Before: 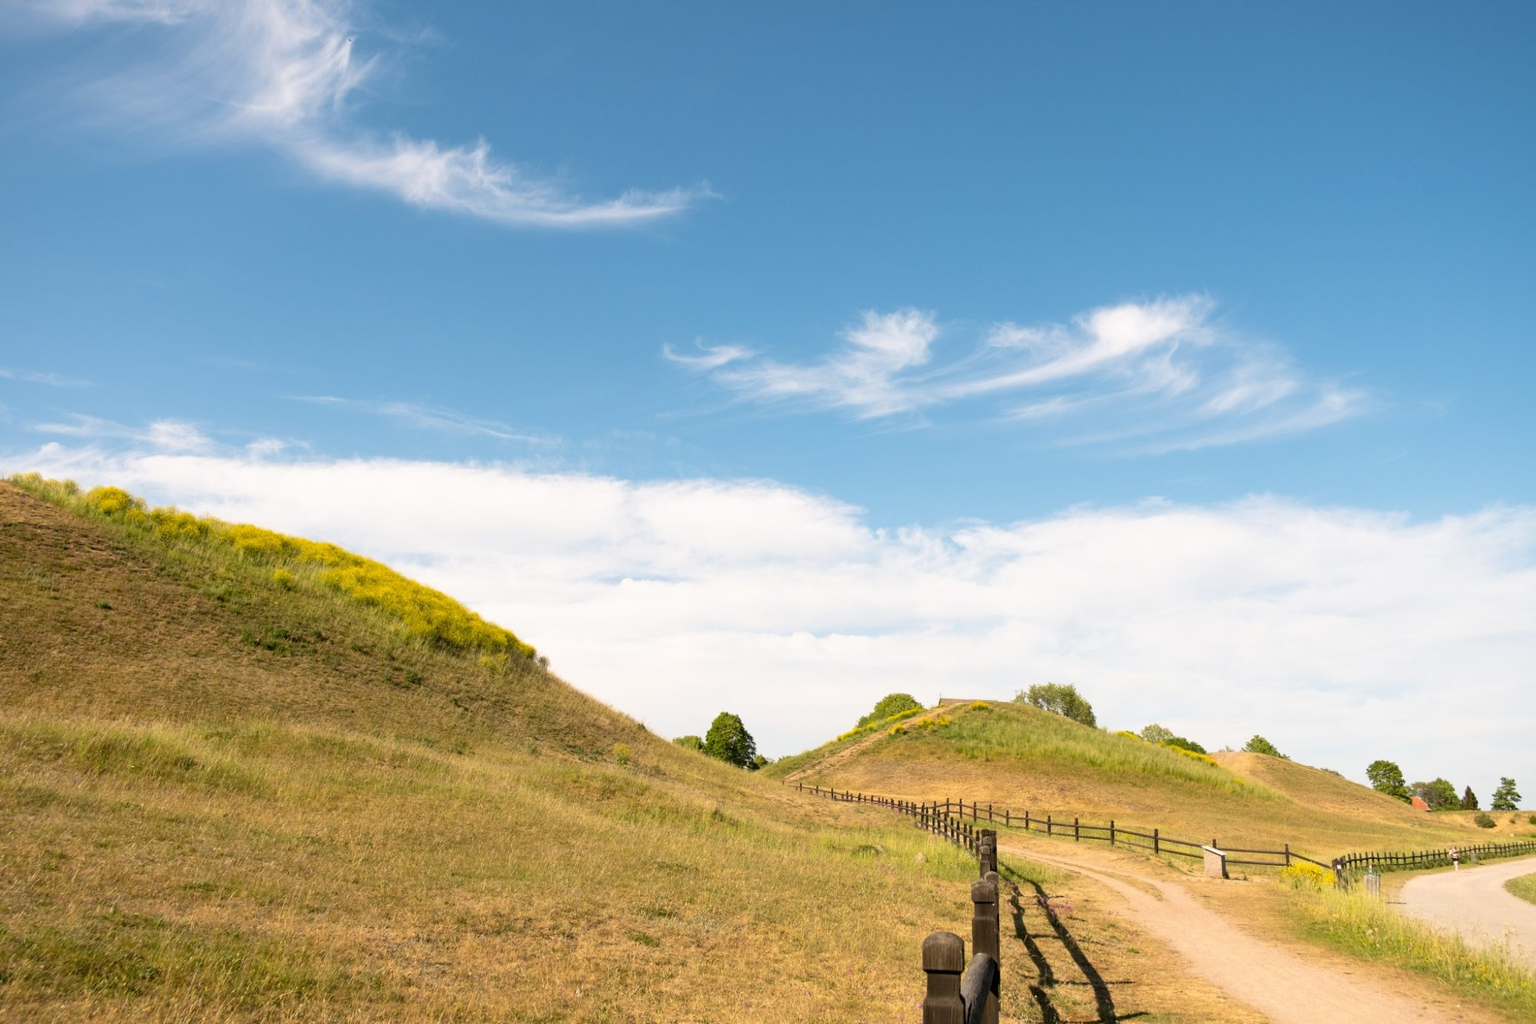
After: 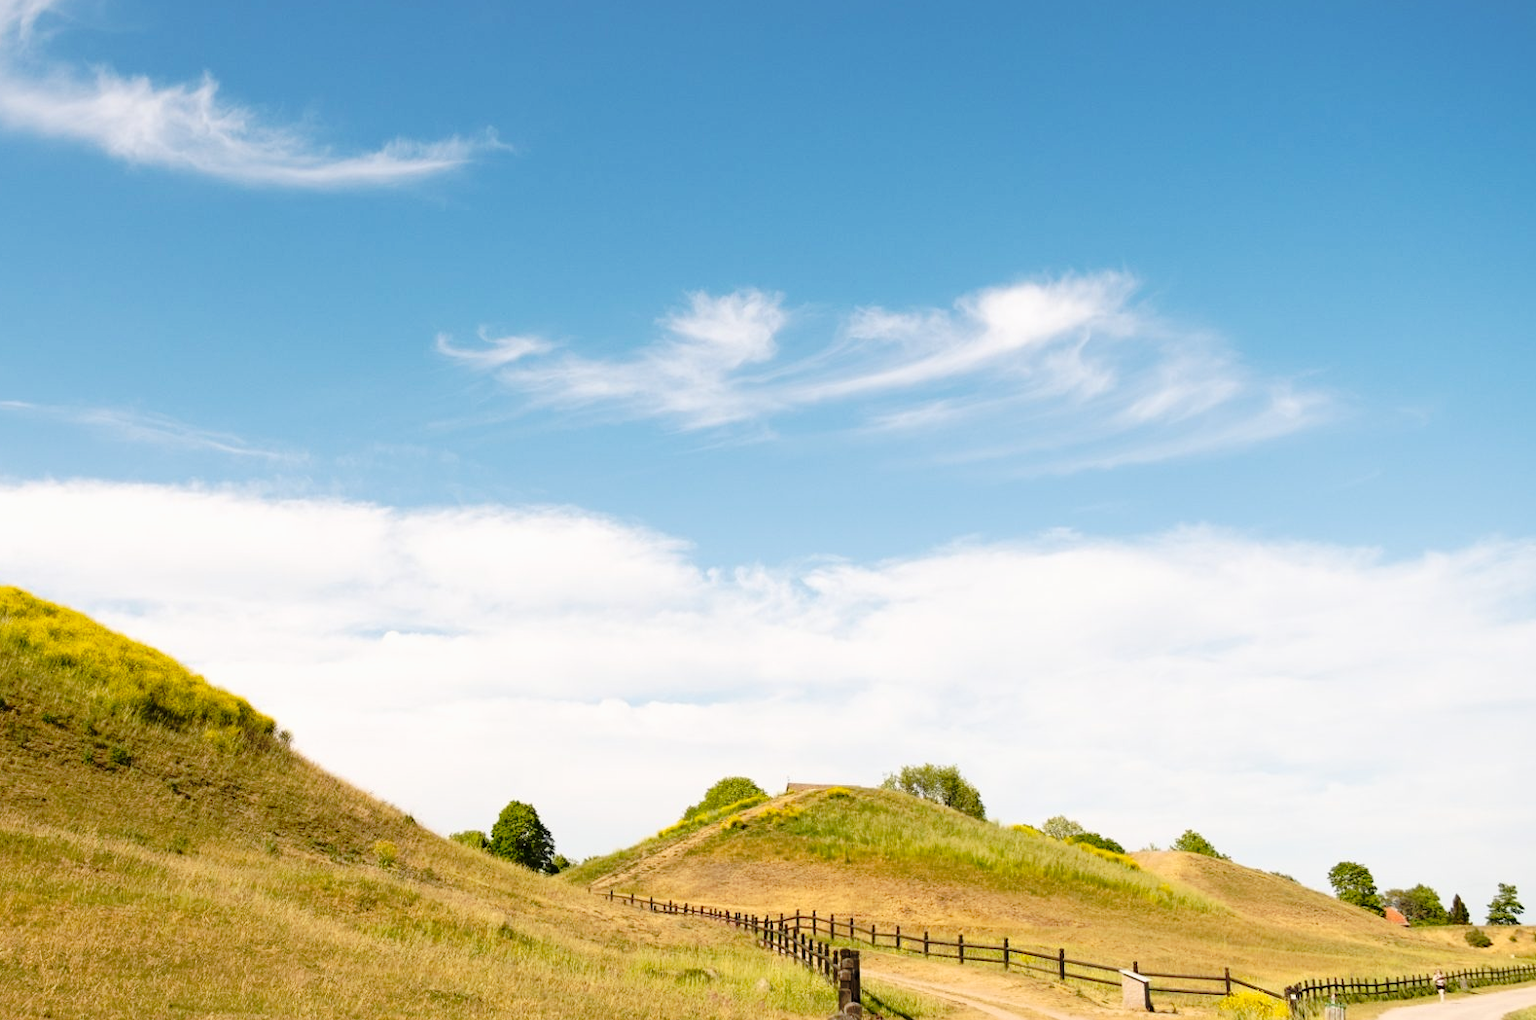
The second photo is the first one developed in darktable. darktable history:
contrast brightness saturation: contrast 0.026, brightness -0.03
tone curve: curves: ch0 [(0, 0) (0.081, 0.044) (0.192, 0.125) (0.283, 0.238) (0.416, 0.449) (0.495, 0.524) (0.686, 0.743) (0.826, 0.865) (0.978, 0.988)]; ch1 [(0, 0) (0.161, 0.092) (0.35, 0.33) (0.392, 0.392) (0.427, 0.426) (0.479, 0.472) (0.505, 0.497) (0.521, 0.514) (0.547, 0.568) (0.579, 0.597) (0.625, 0.627) (0.678, 0.733) (1, 1)]; ch2 [(0, 0) (0.346, 0.362) (0.404, 0.427) (0.502, 0.495) (0.531, 0.523) (0.549, 0.554) (0.582, 0.596) (0.629, 0.642) (0.717, 0.678) (1, 1)], preserve colors none
crop and rotate: left 20.704%, top 7.846%, right 0.316%, bottom 13.437%
